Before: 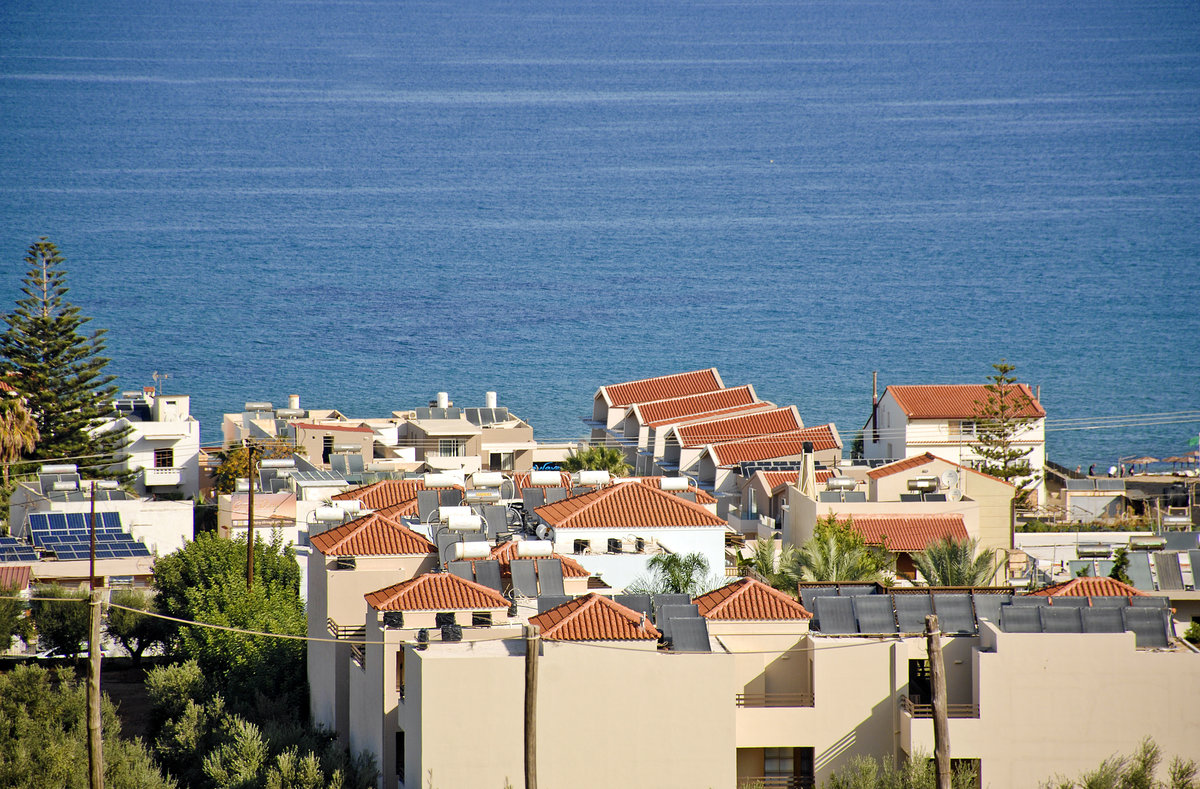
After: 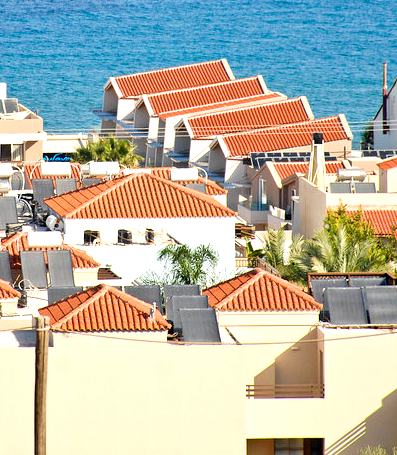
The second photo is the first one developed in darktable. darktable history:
crop: left 40.878%, top 39.176%, right 25.993%, bottom 3.081%
exposure: exposure 0.564 EV, compensate highlight preservation false
